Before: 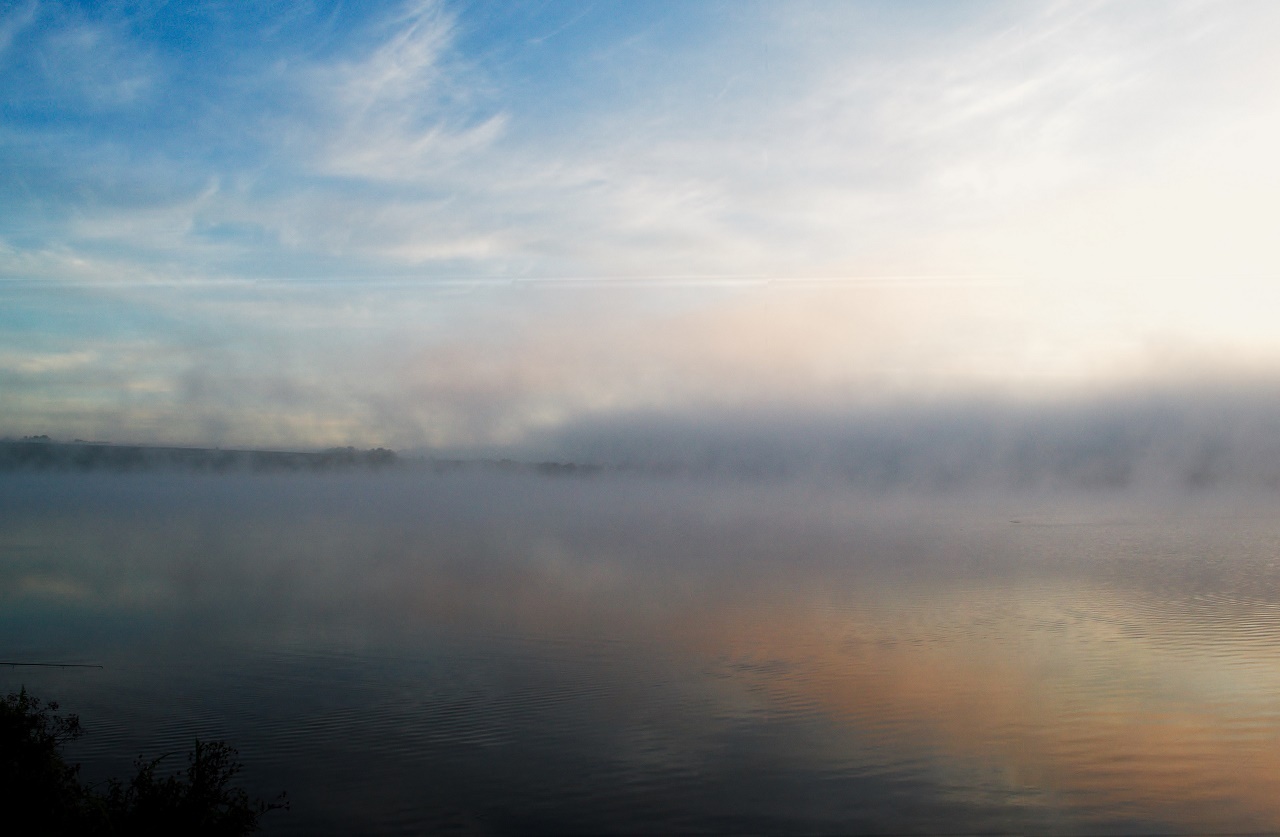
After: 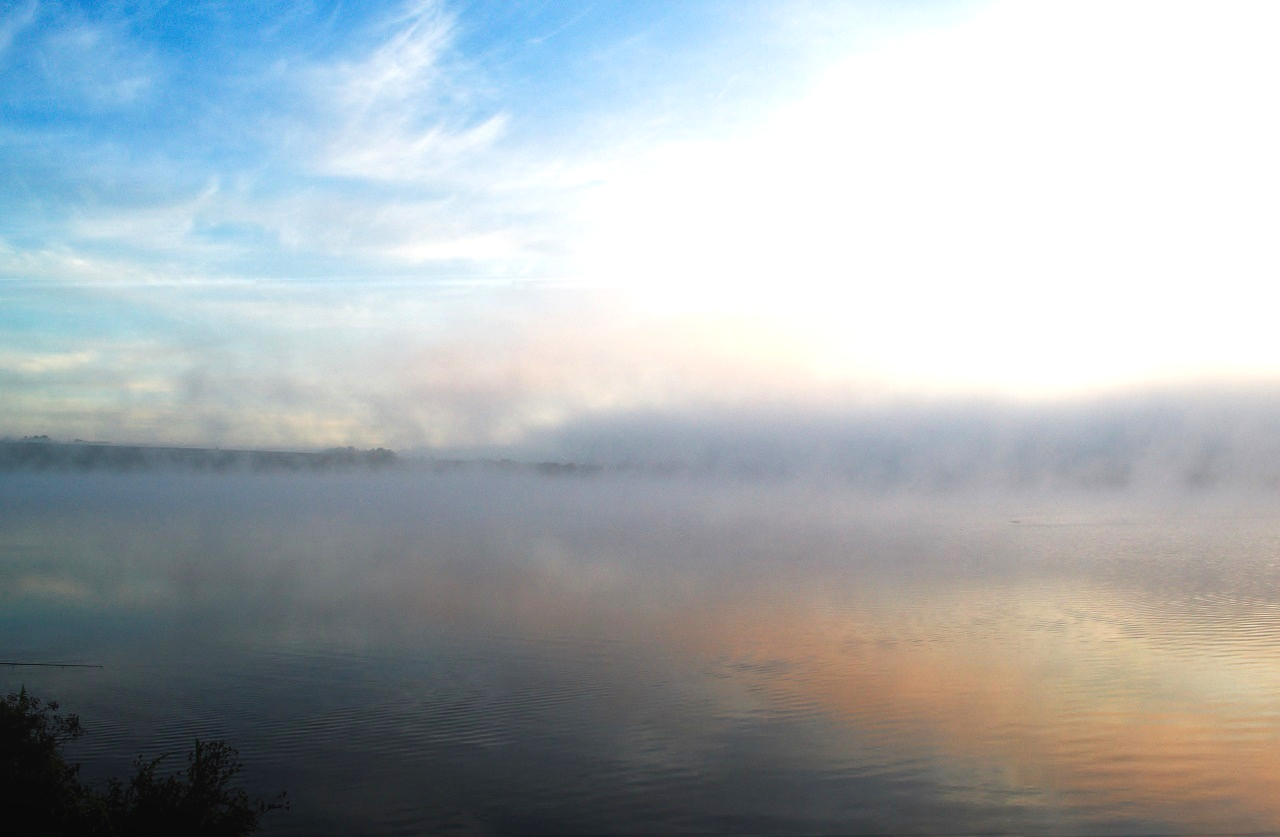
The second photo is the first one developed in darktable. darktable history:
exposure: exposure 0.758 EV, compensate exposure bias true, compensate highlight preservation false
local contrast: highlights 49%, shadows 6%, detail 98%
